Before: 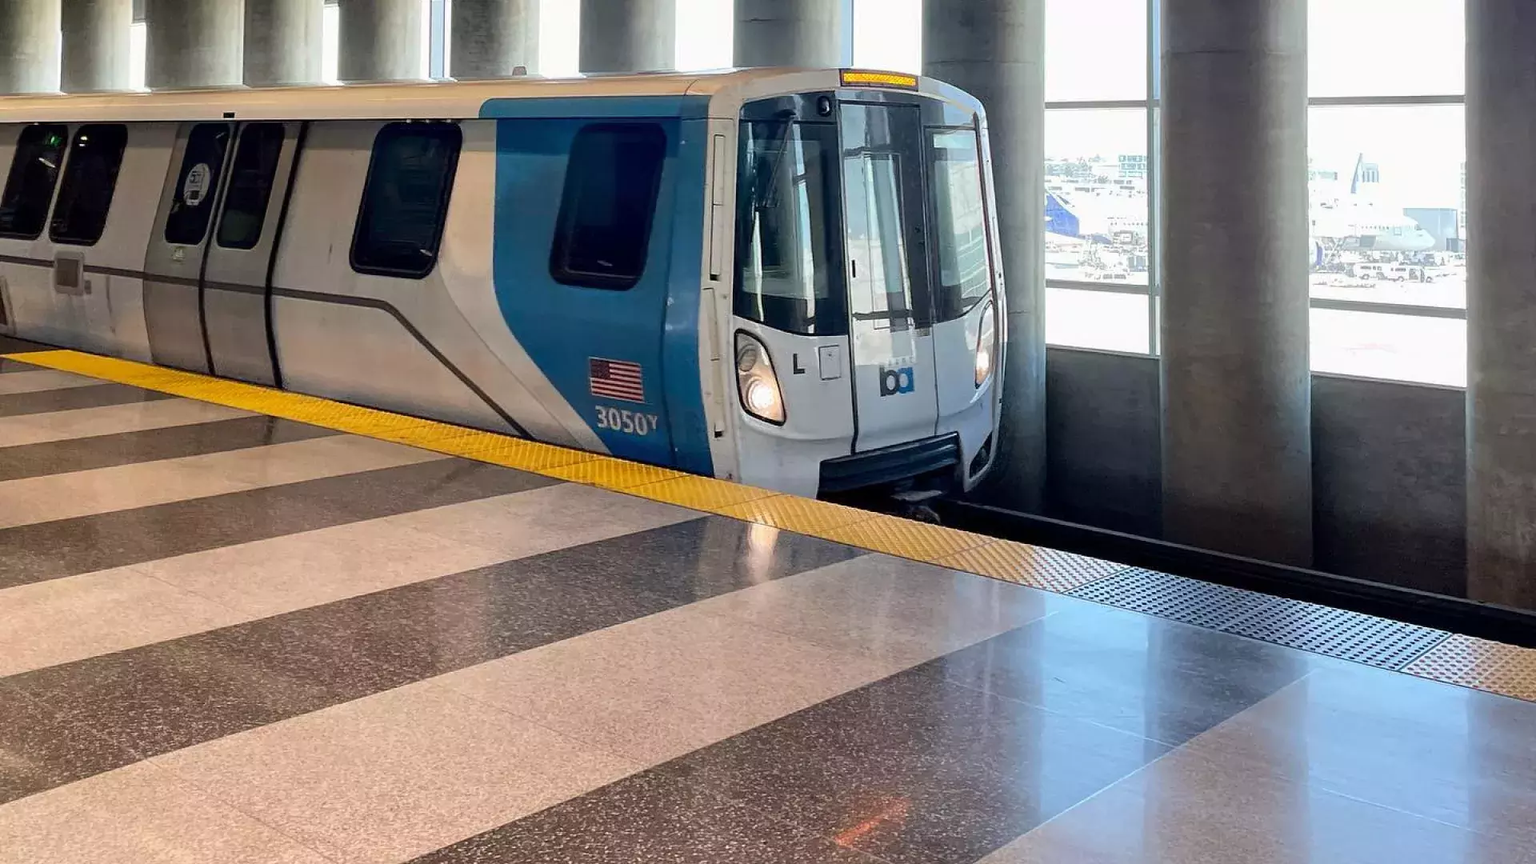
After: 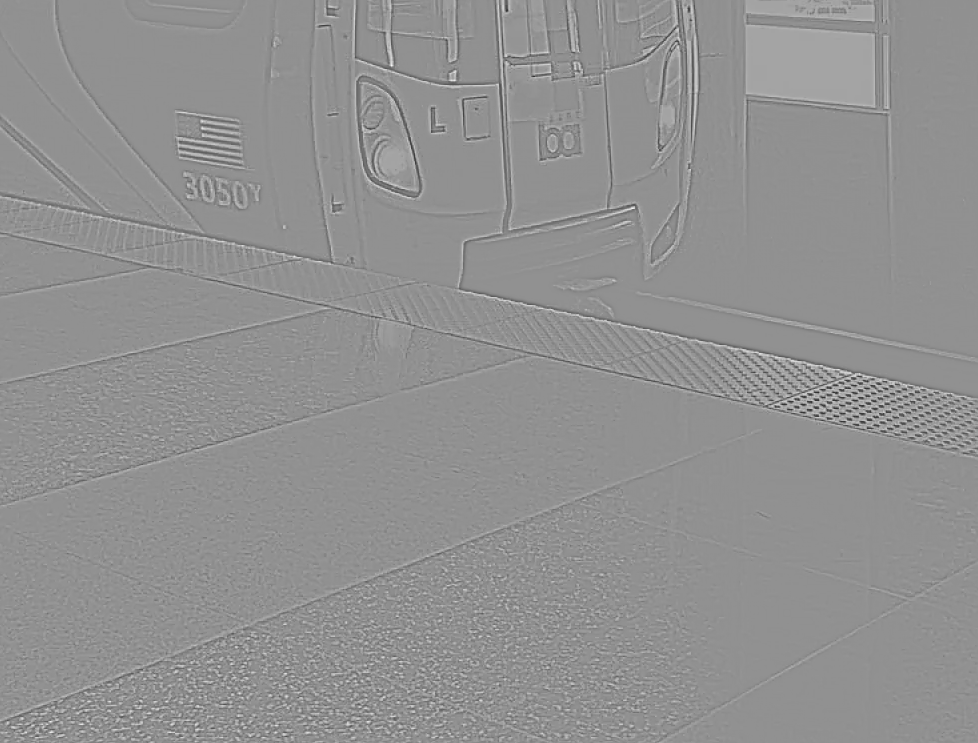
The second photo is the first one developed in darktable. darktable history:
local contrast: on, module defaults
tone equalizer: -8 EV -0.75 EV, -7 EV -0.7 EV, -6 EV -0.6 EV, -5 EV -0.4 EV, -3 EV 0.4 EV, -2 EV 0.6 EV, -1 EV 0.7 EV, +0 EV 0.75 EV, edges refinement/feathering 500, mask exposure compensation -1.57 EV, preserve details no
contrast brightness saturation: brightness 0.18, saturation -0.5
crop and rotate: left 29.237%, top 31.152%, right 19.807%
sharpen: on, module defaults
highpass: sharpness 9.84%, contrast boost 9.94%
